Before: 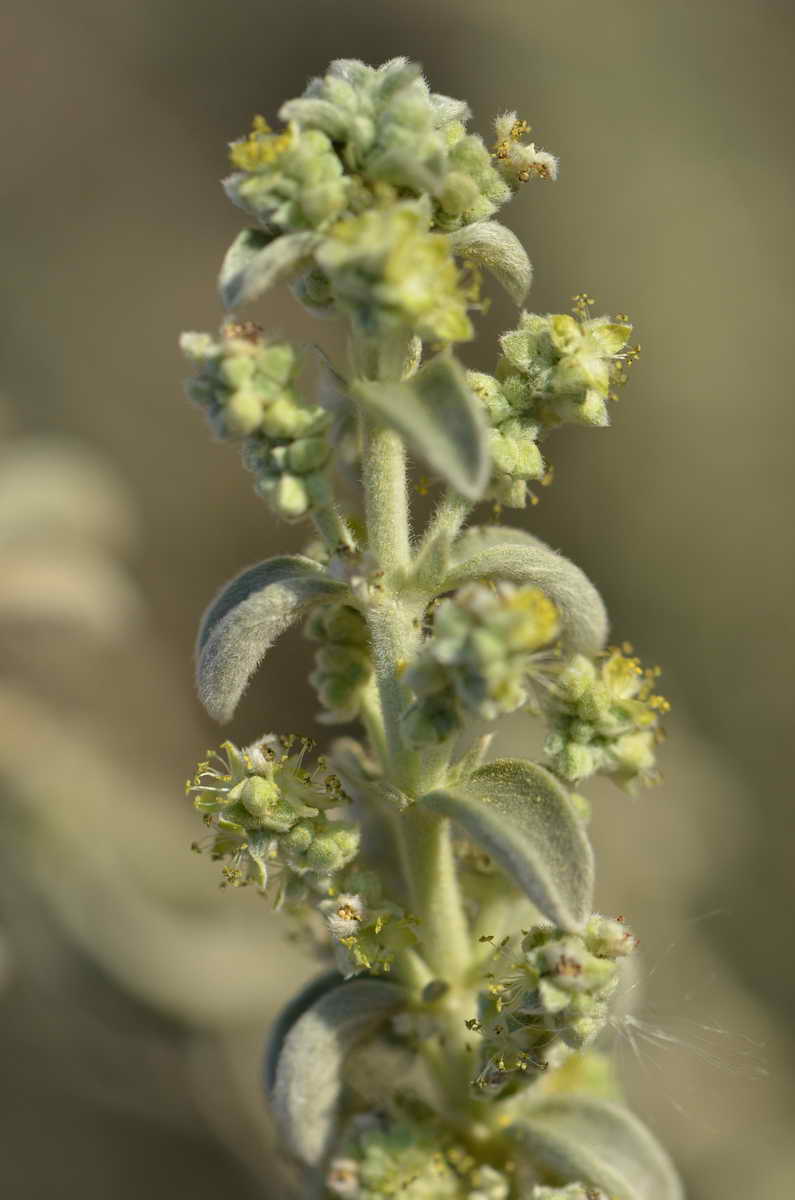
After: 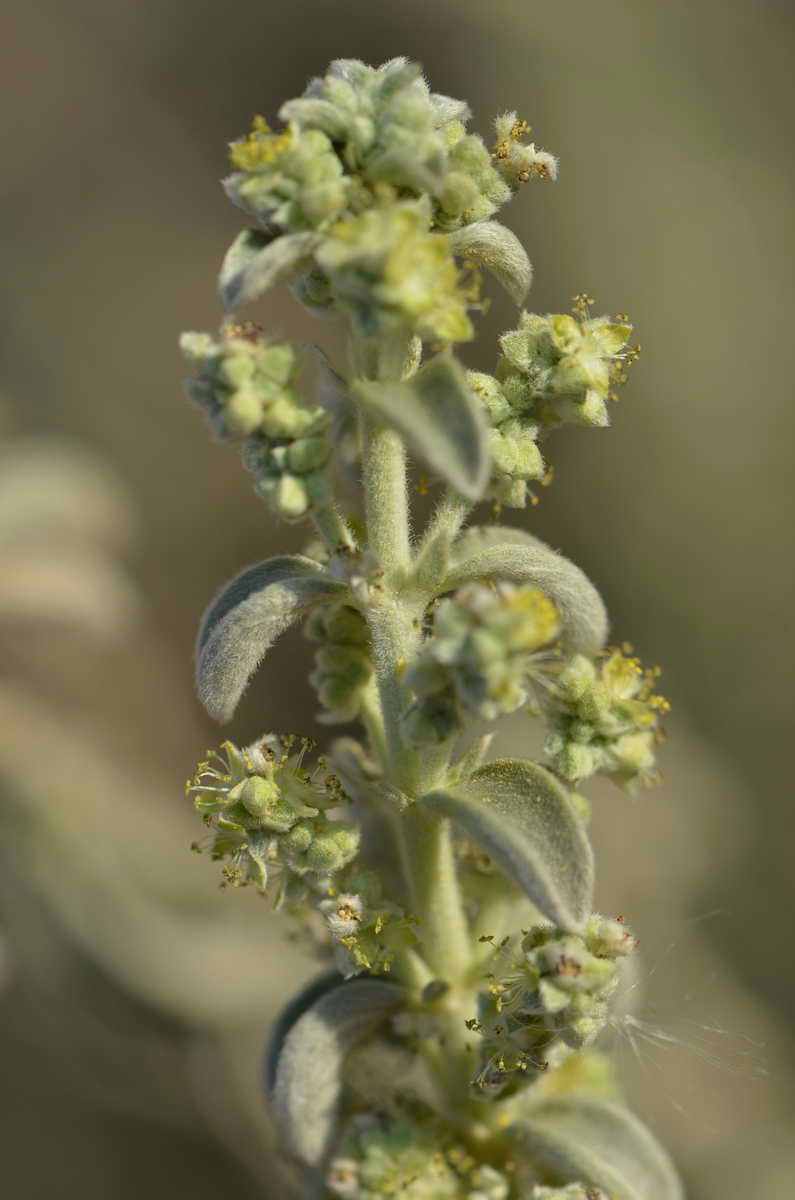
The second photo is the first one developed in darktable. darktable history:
exposure: exposure -0.139 EV, compensate highlight preservation false
